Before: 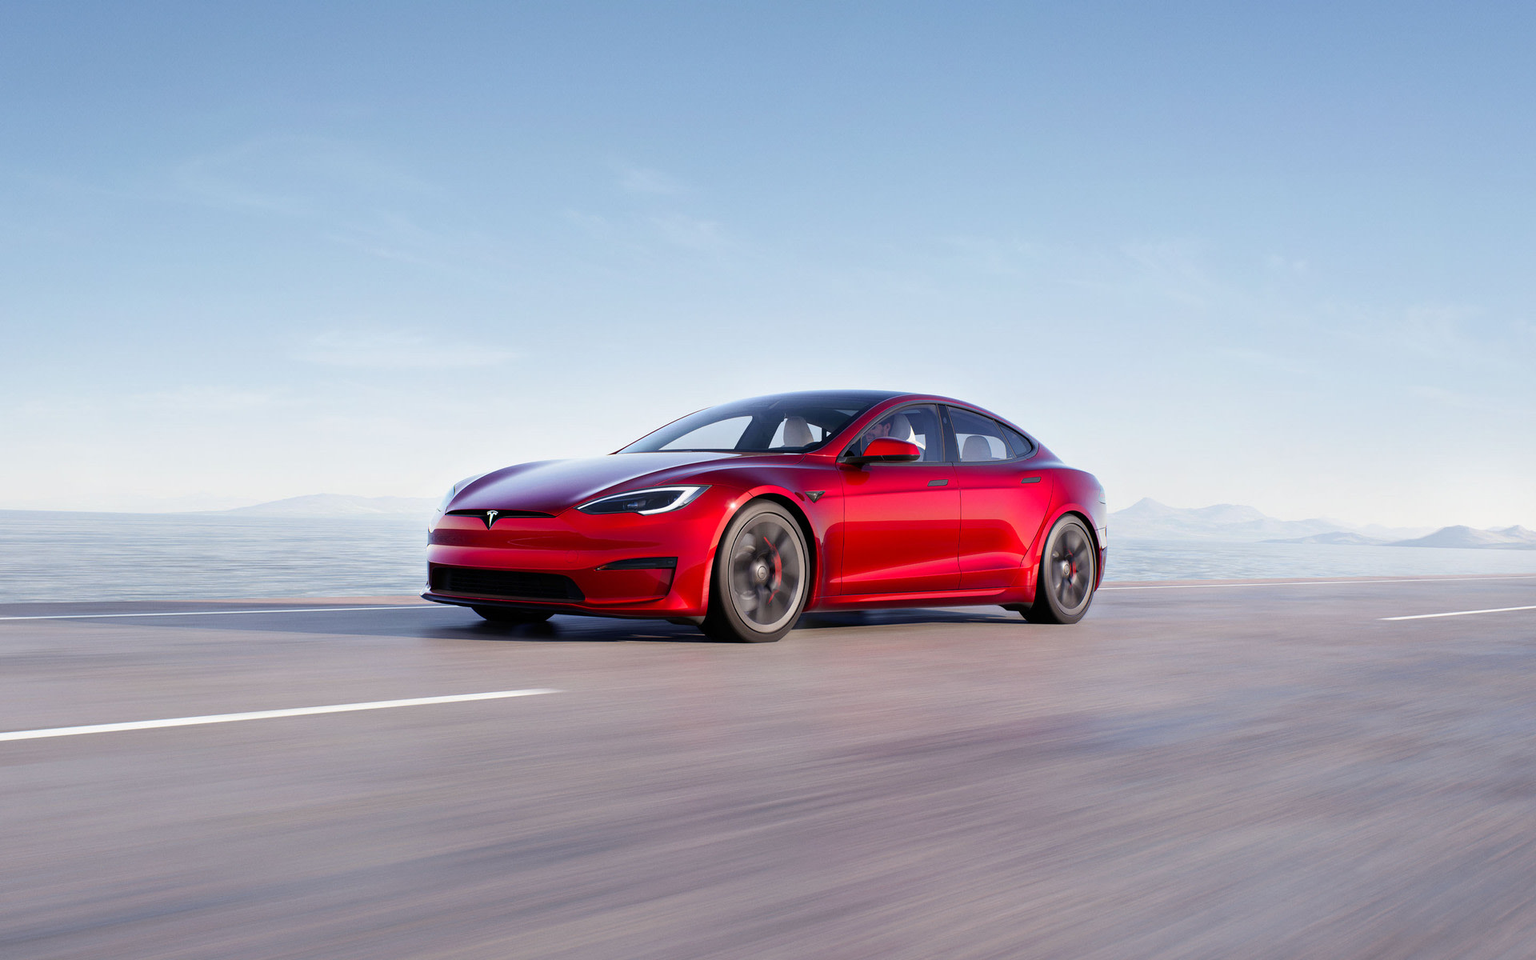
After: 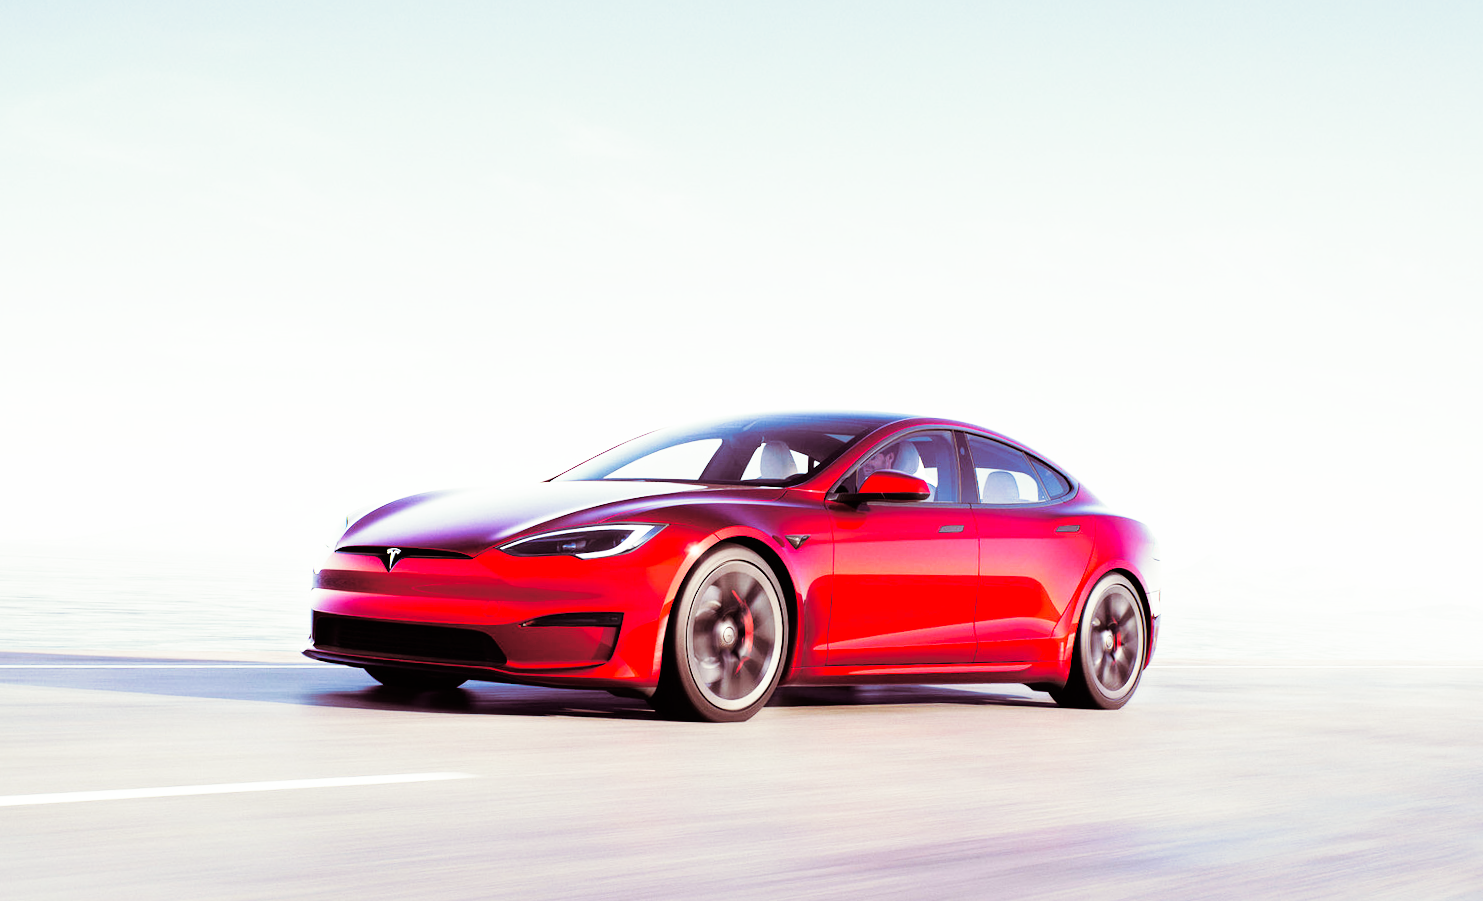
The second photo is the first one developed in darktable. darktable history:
crop and rotate: left 10.77%, top 5.1%, right 10.41%, bottom 16.76%
rotate and perspective: rotation 1.57°, crop left 0.018, crop right 0.982, crop top 0.039, crop bottom 0.961
split-toning: on, module defaults
base curve: curves: ch0 [(0, 0) (0.007, 0.004) (0.027, 0.03) (0.046, 0.07) (0.207, 0.54) (0.442, 0.872) (0.673, 0.972) (1, 1)], preserve colors none
